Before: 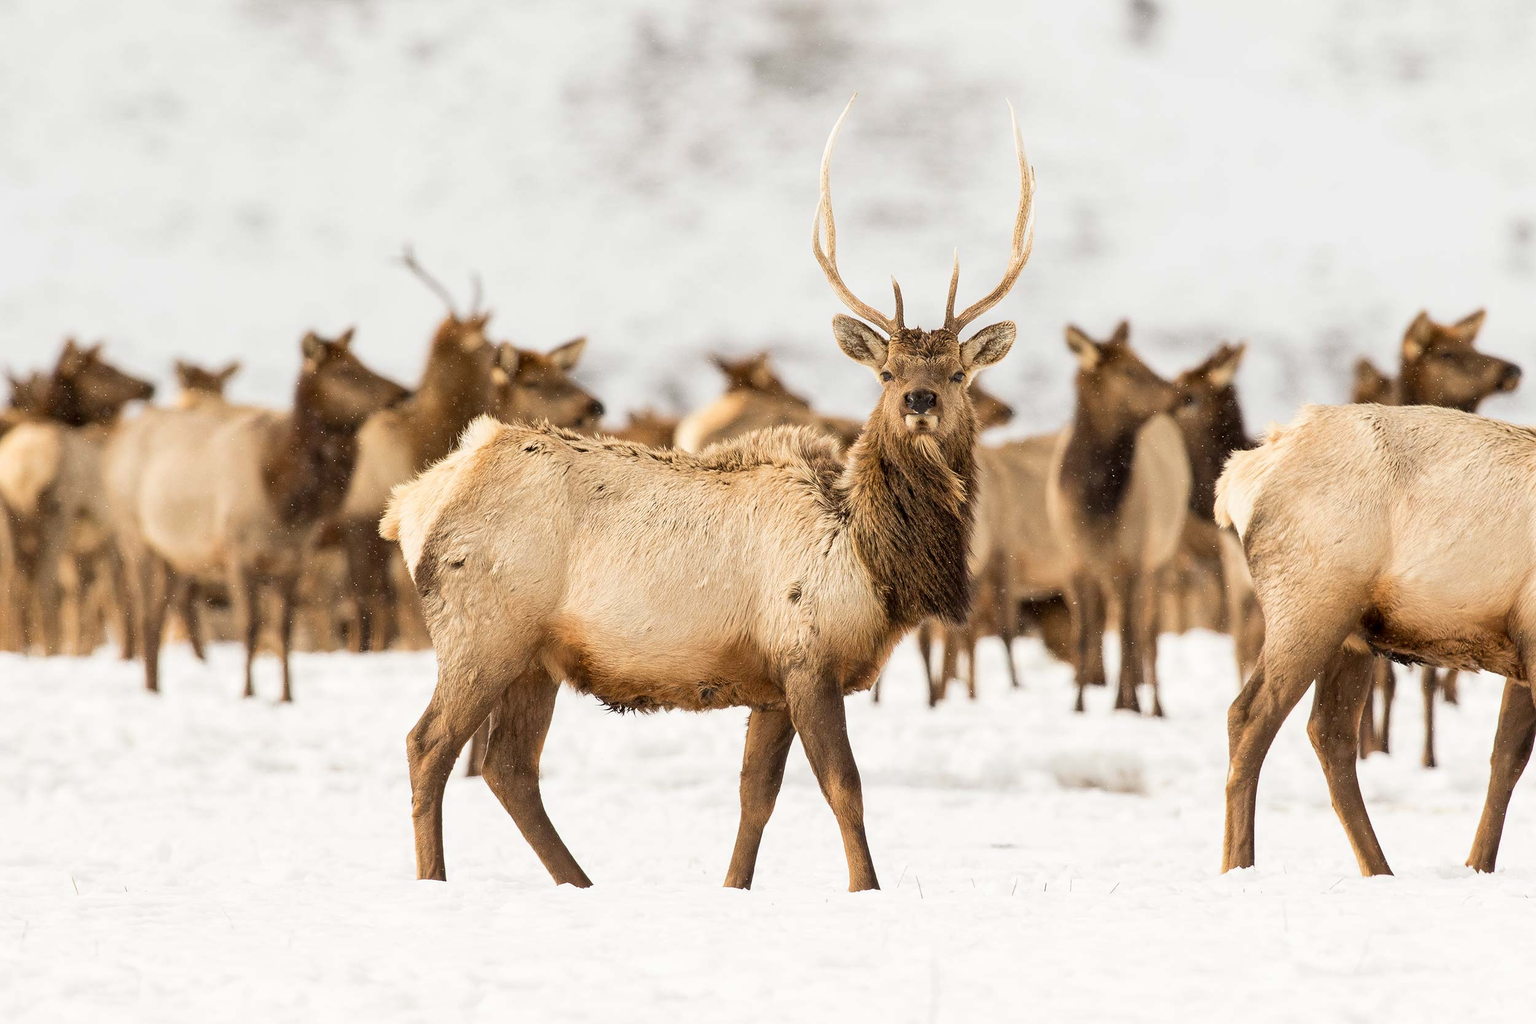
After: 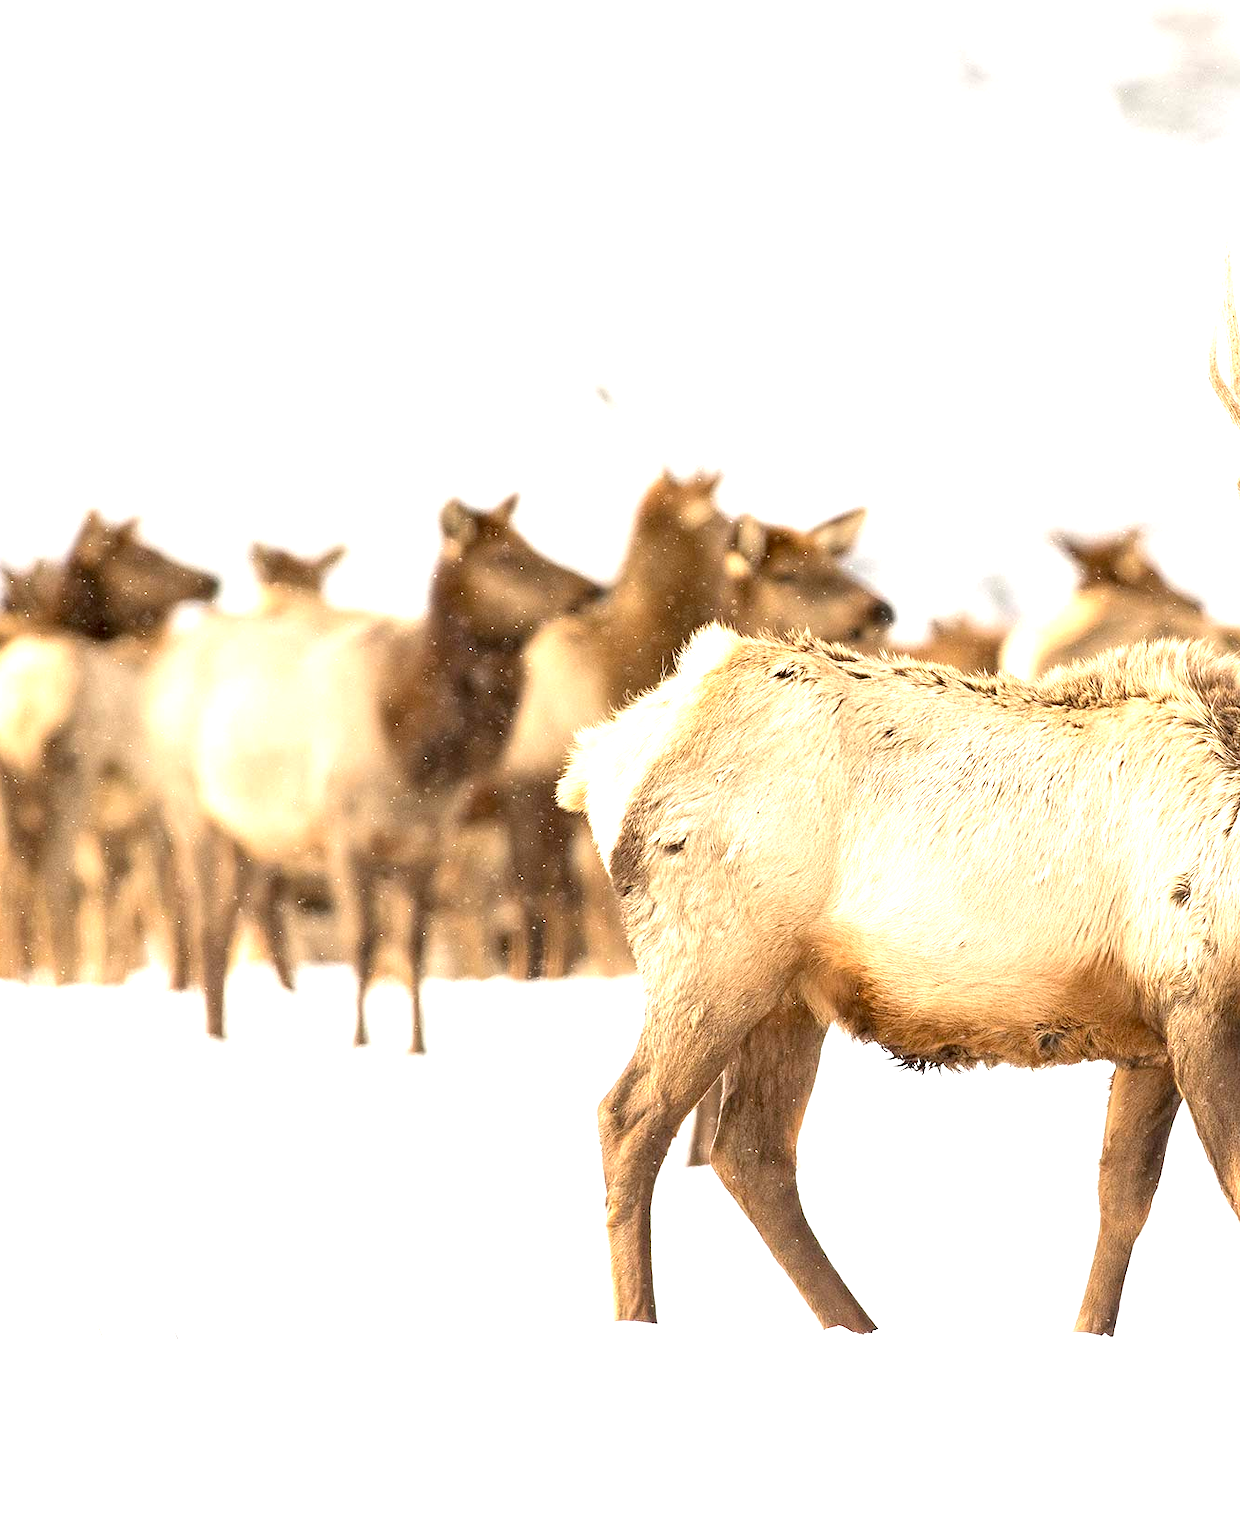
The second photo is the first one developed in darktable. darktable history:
crop: left 0.587%, right 45.588%, bottom 0.086%
exposure: black level correction 0.001, exposure 1 EV, compensate highlight preservation false
